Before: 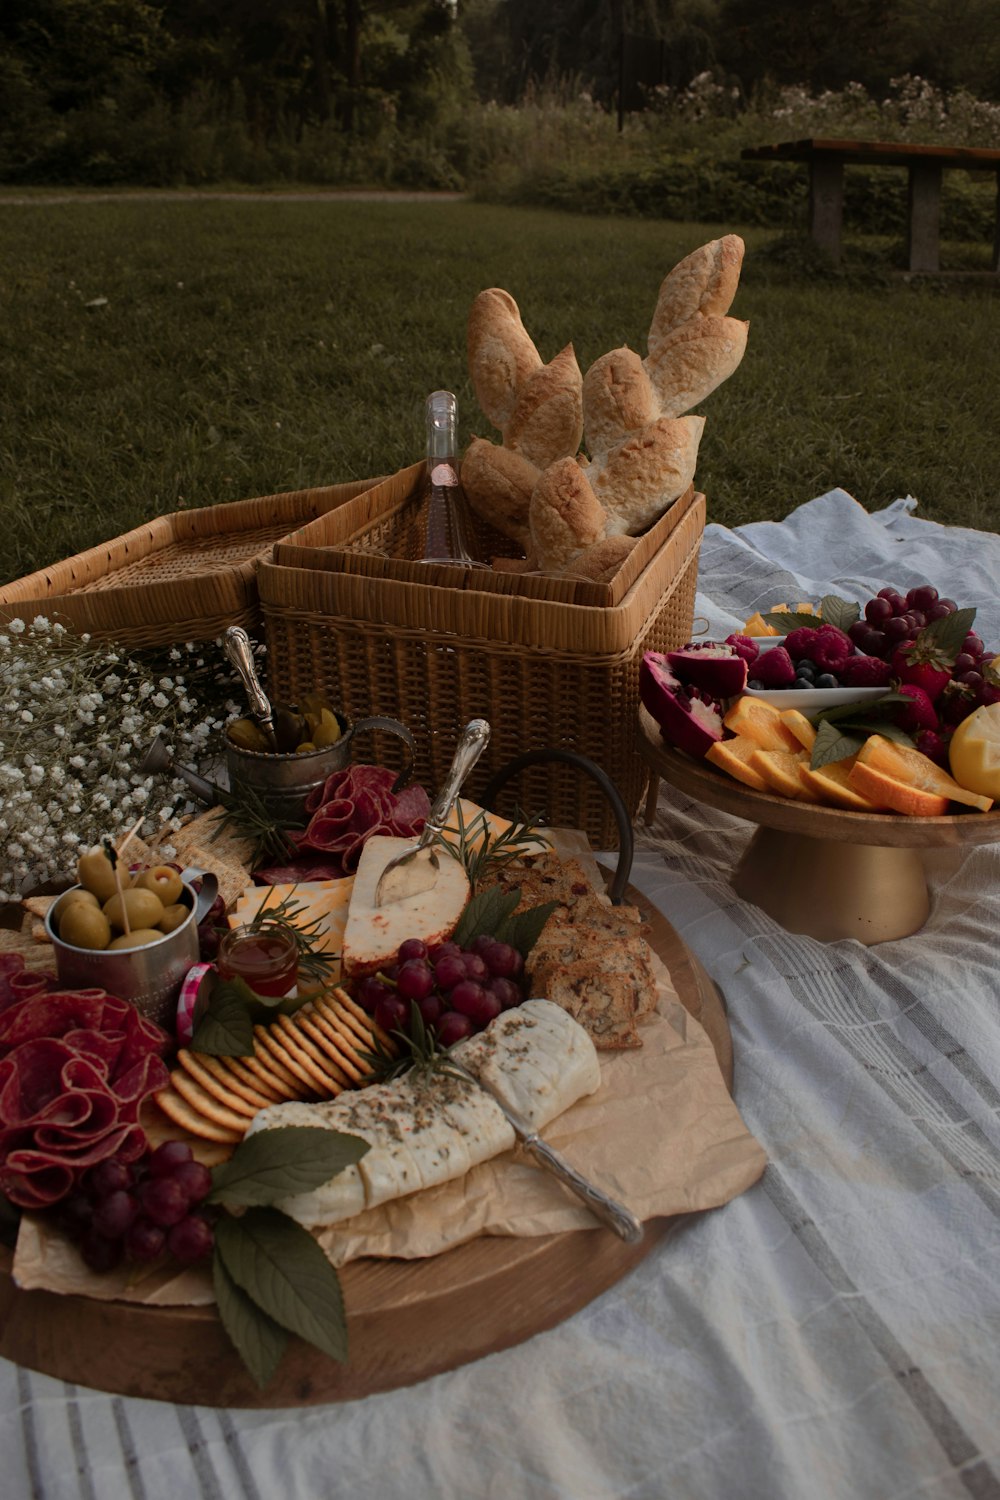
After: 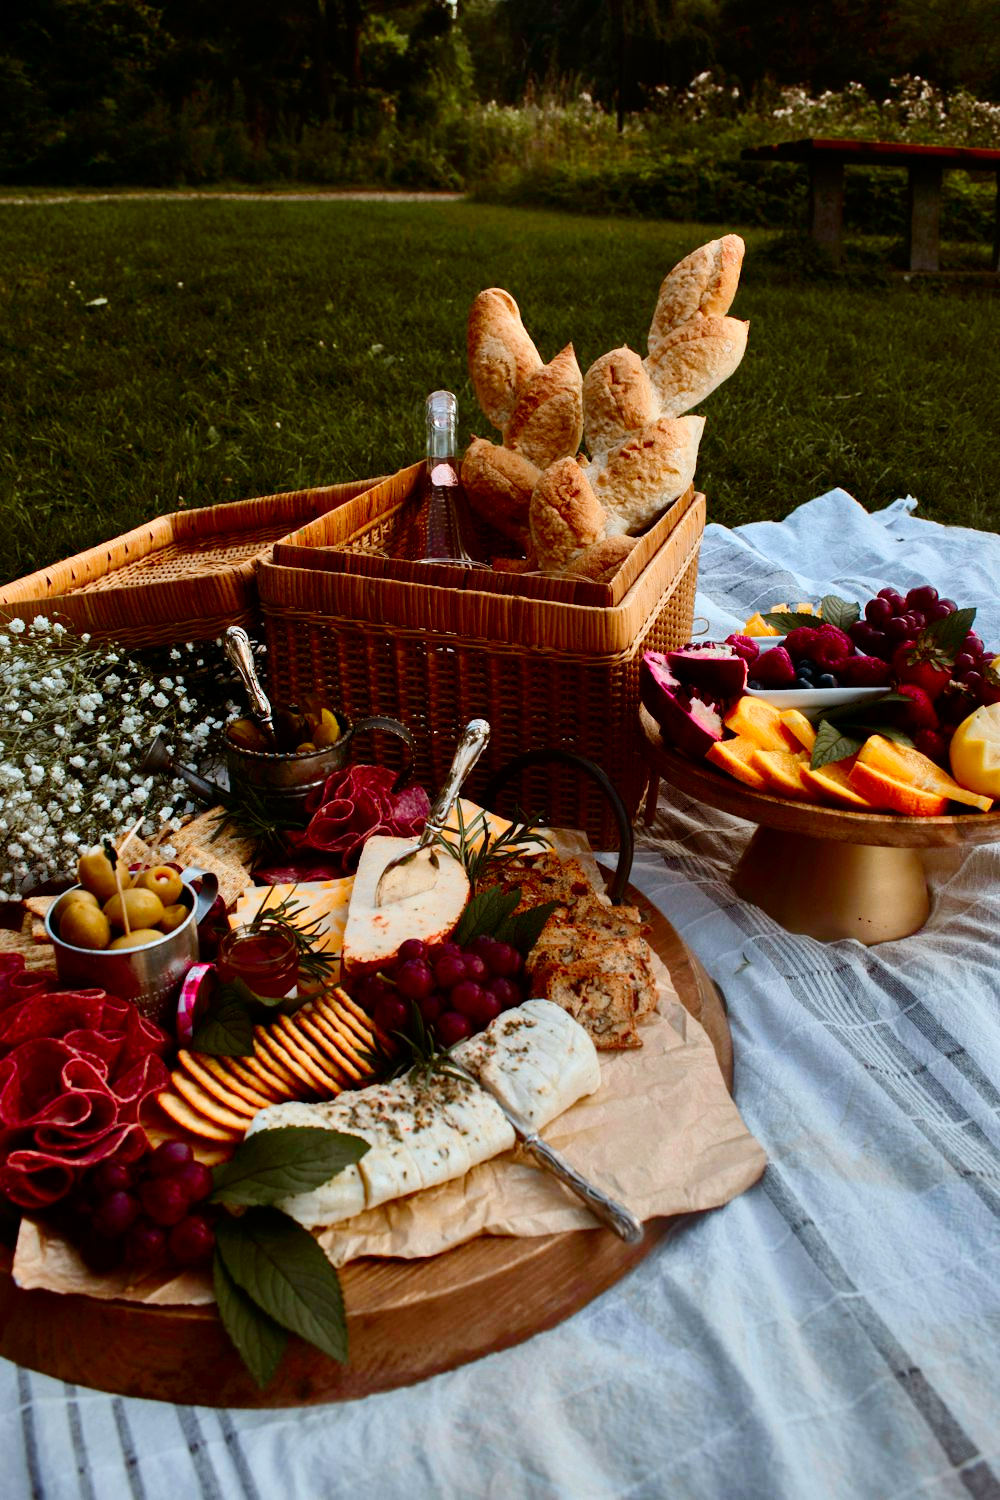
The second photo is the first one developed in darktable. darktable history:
tone equalizer: on, module defaults
color calibration: gray › normalize channels true, illuminant F (fluorescent), F source F9 (Cool White Deluxe 4150 K) – high CRI, x 0.374, y 0.373, temperature 4148.68 K, gamut compression 0.028
shadows and highlights: shadows 39.74, highlights -55.22, highlights color adjustment 41.22%, low approximation 0.01, soften with gaussian
base curve: curves: ch0 [(0, 0) (0.008, 0.007) (0.022, 0.029) (0.048, 0.089) (0.092, 0.197) (0.191, 0.399) (0.275, 0.534) (0.357, 0.65) (0.477, 0.78) (0.542, 0.833) (0.799, 0.973) (1, 1)], preserve colors none
contrast brightness saturation: contrast 0.206, brightness -0.115, saturation 0.213
